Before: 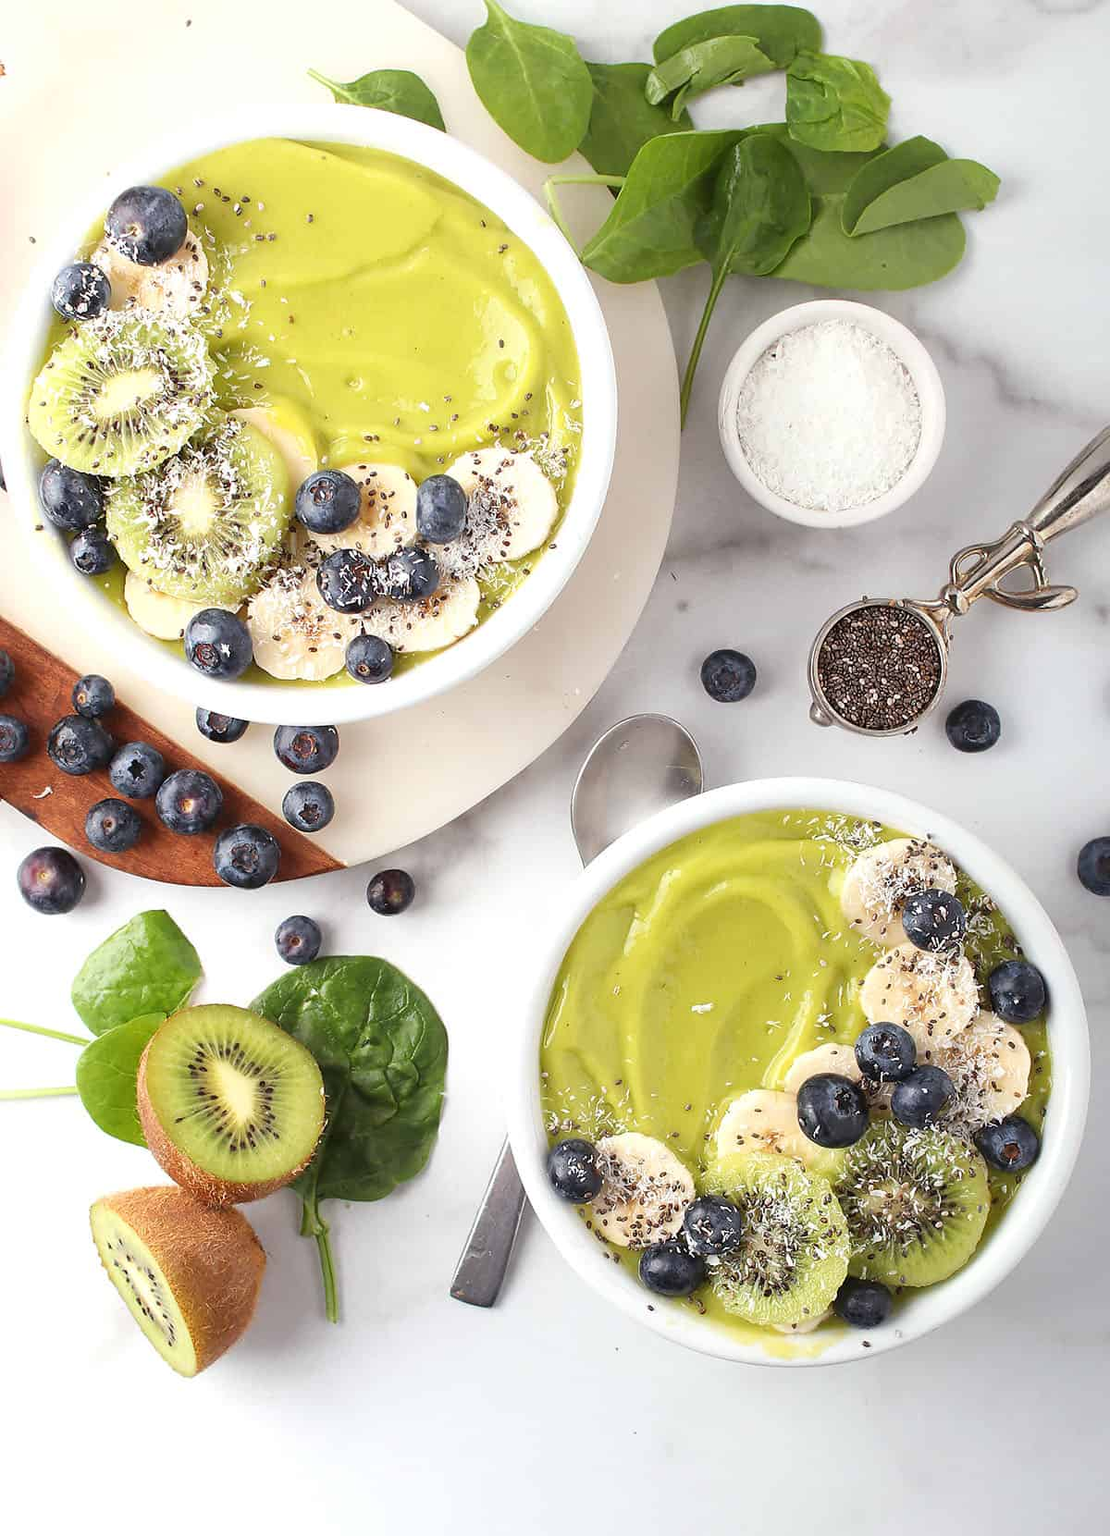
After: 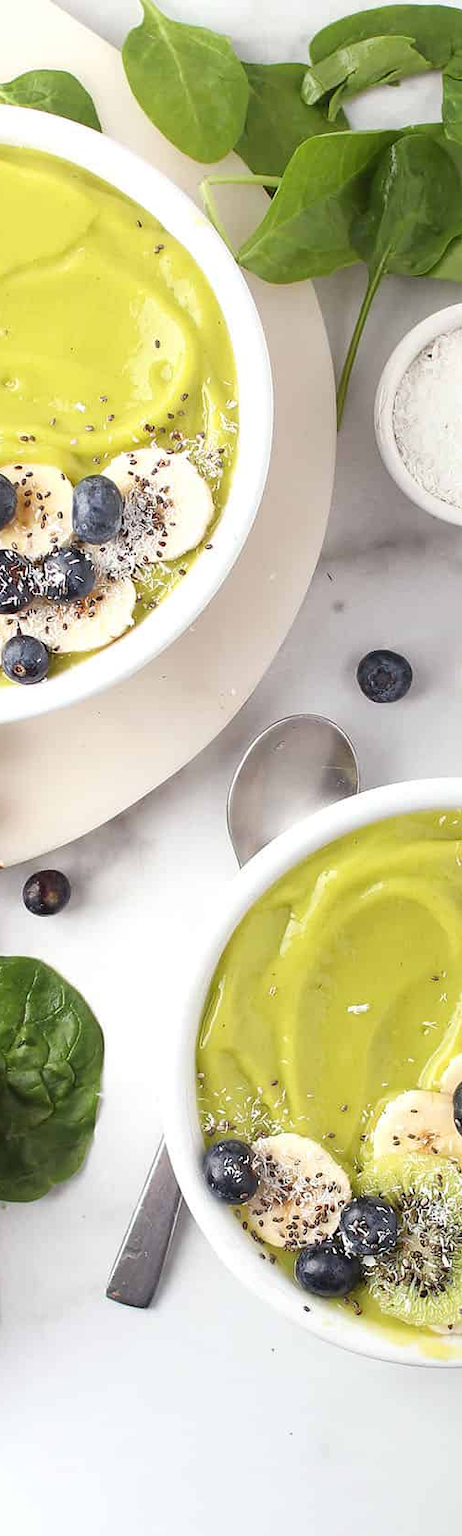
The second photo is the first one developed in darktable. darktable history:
crop: left 31.065%, right 27.237%
